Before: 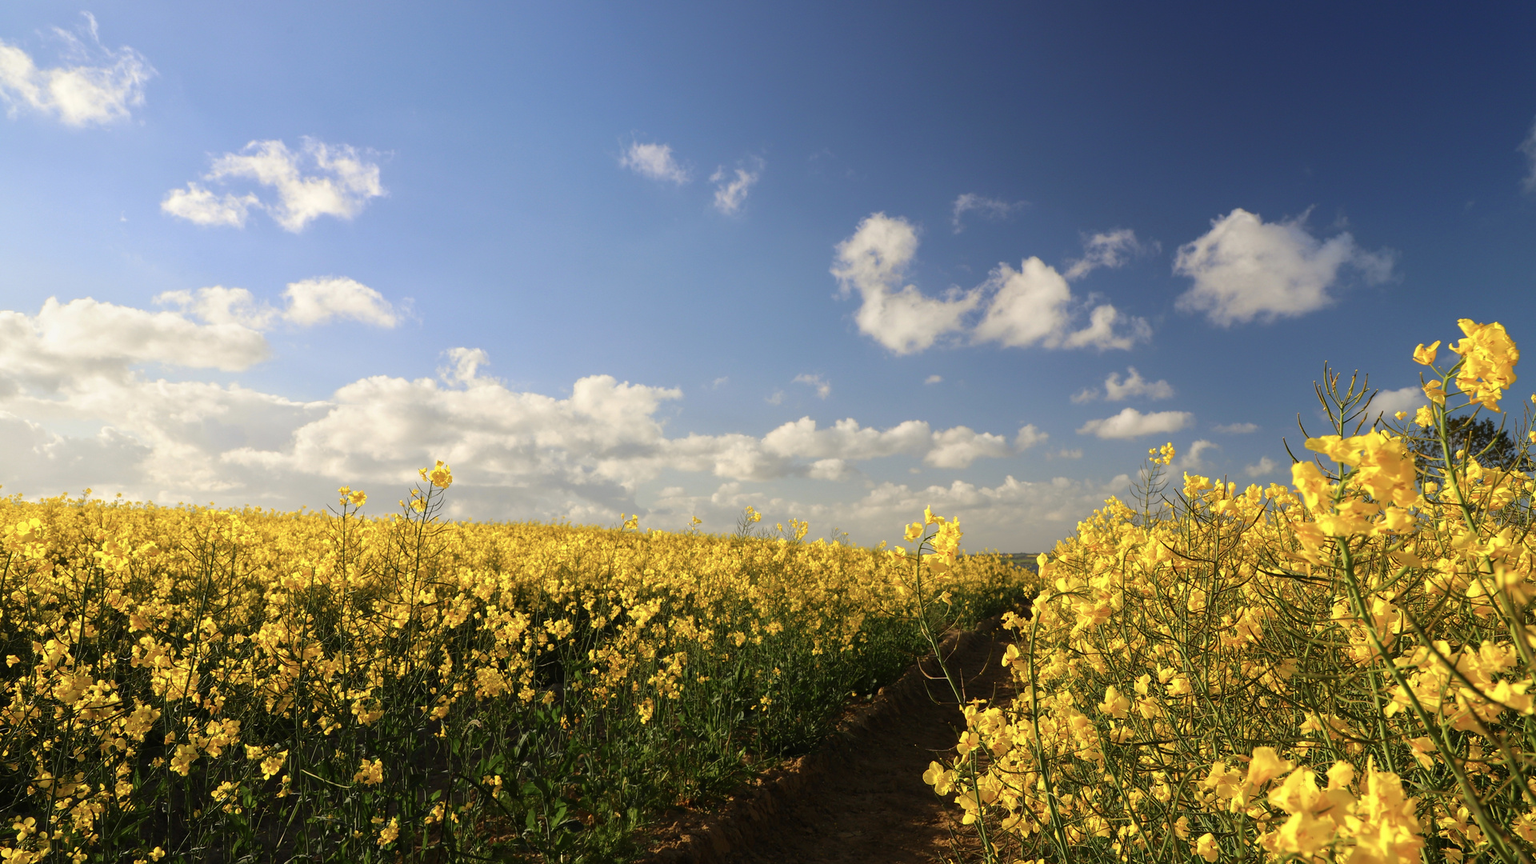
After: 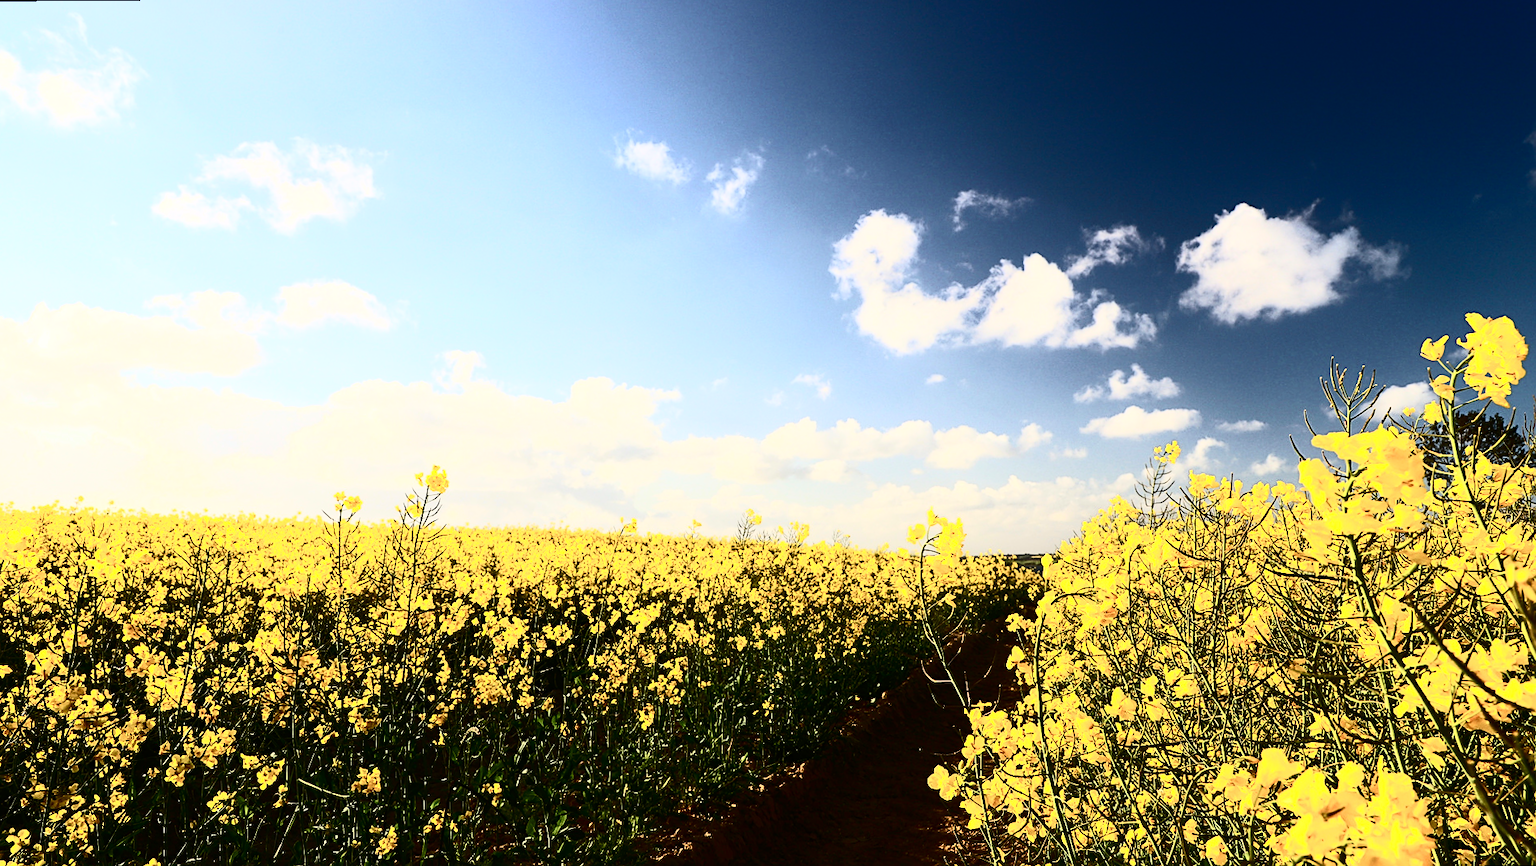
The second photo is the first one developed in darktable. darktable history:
contrast brightness saturation: contrast 0.93, brightness 0.2
sharpen: on, module defaults
rotate and perspective: rotation -0.45°, automatic cropping original format, crop left 0.008, crop right 0.992, crop top 0.012, crop bottom 0.988
